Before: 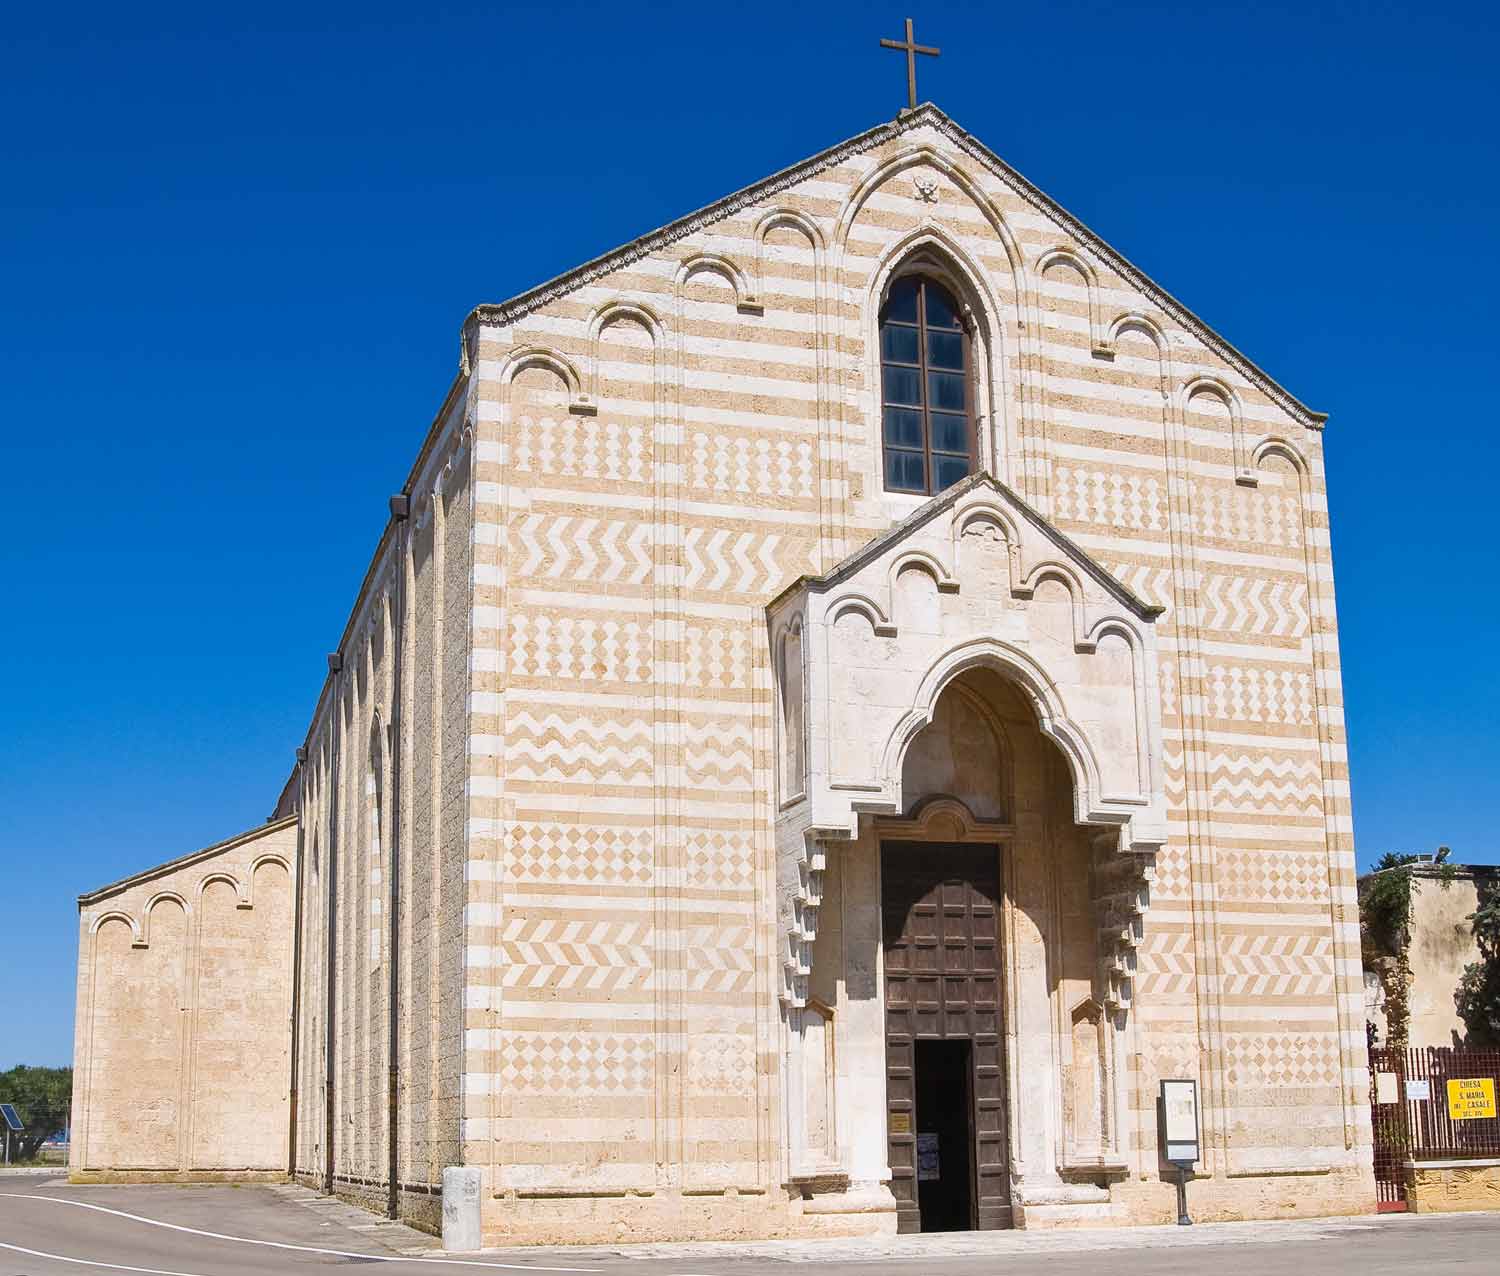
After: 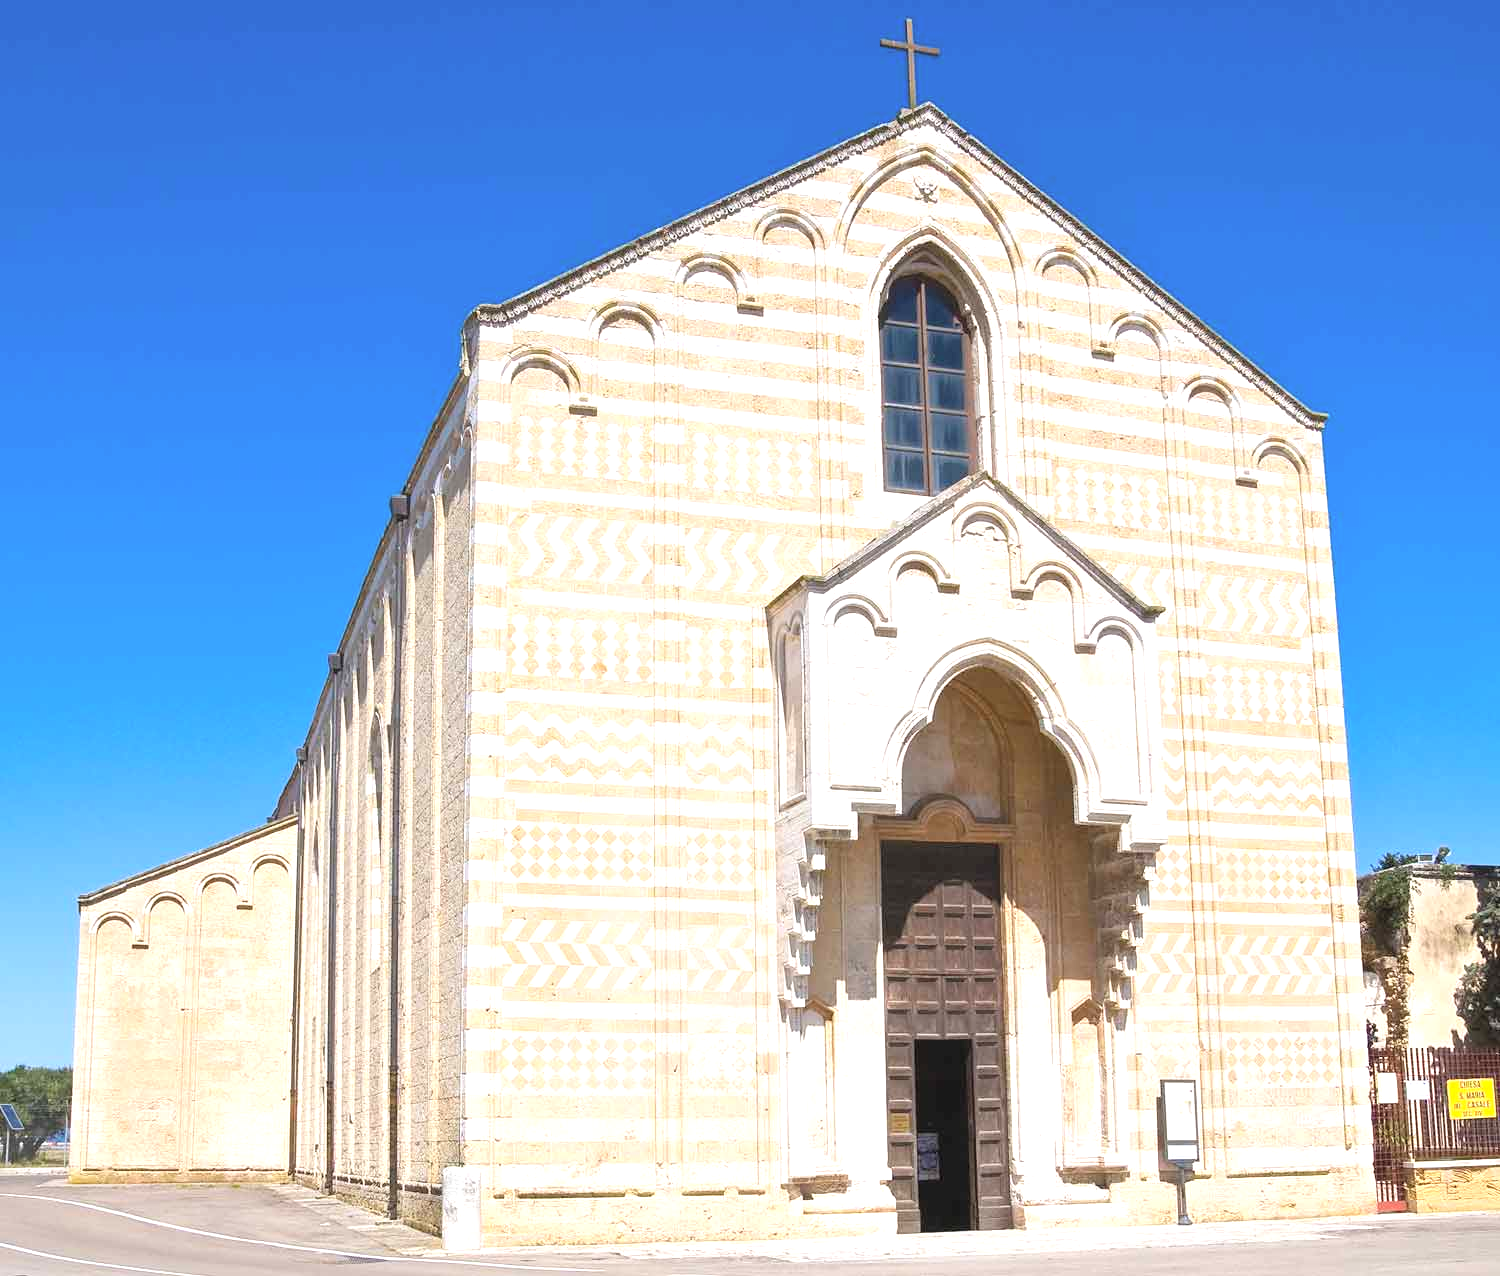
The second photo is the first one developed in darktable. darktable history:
exposure: black level correction 0, exposure 0.7 EV, compensate exposure bias true, compensate highlight preservation false
contrast brightness saturation: brightness 0.13
